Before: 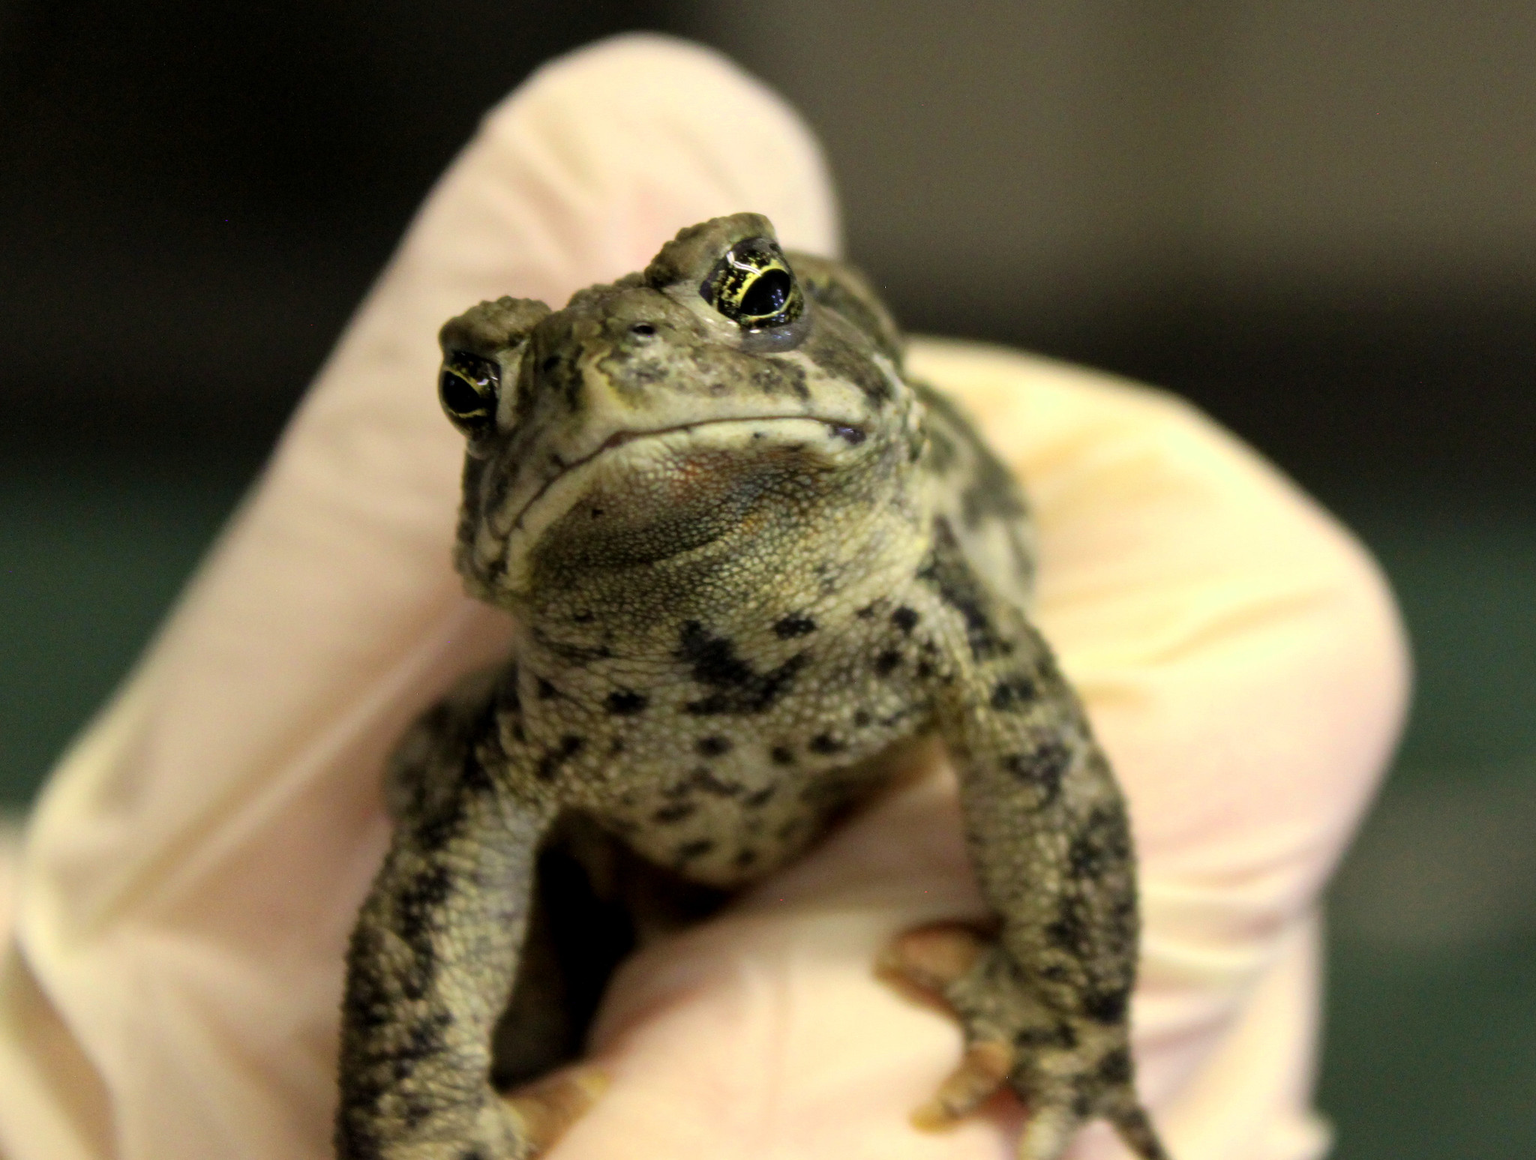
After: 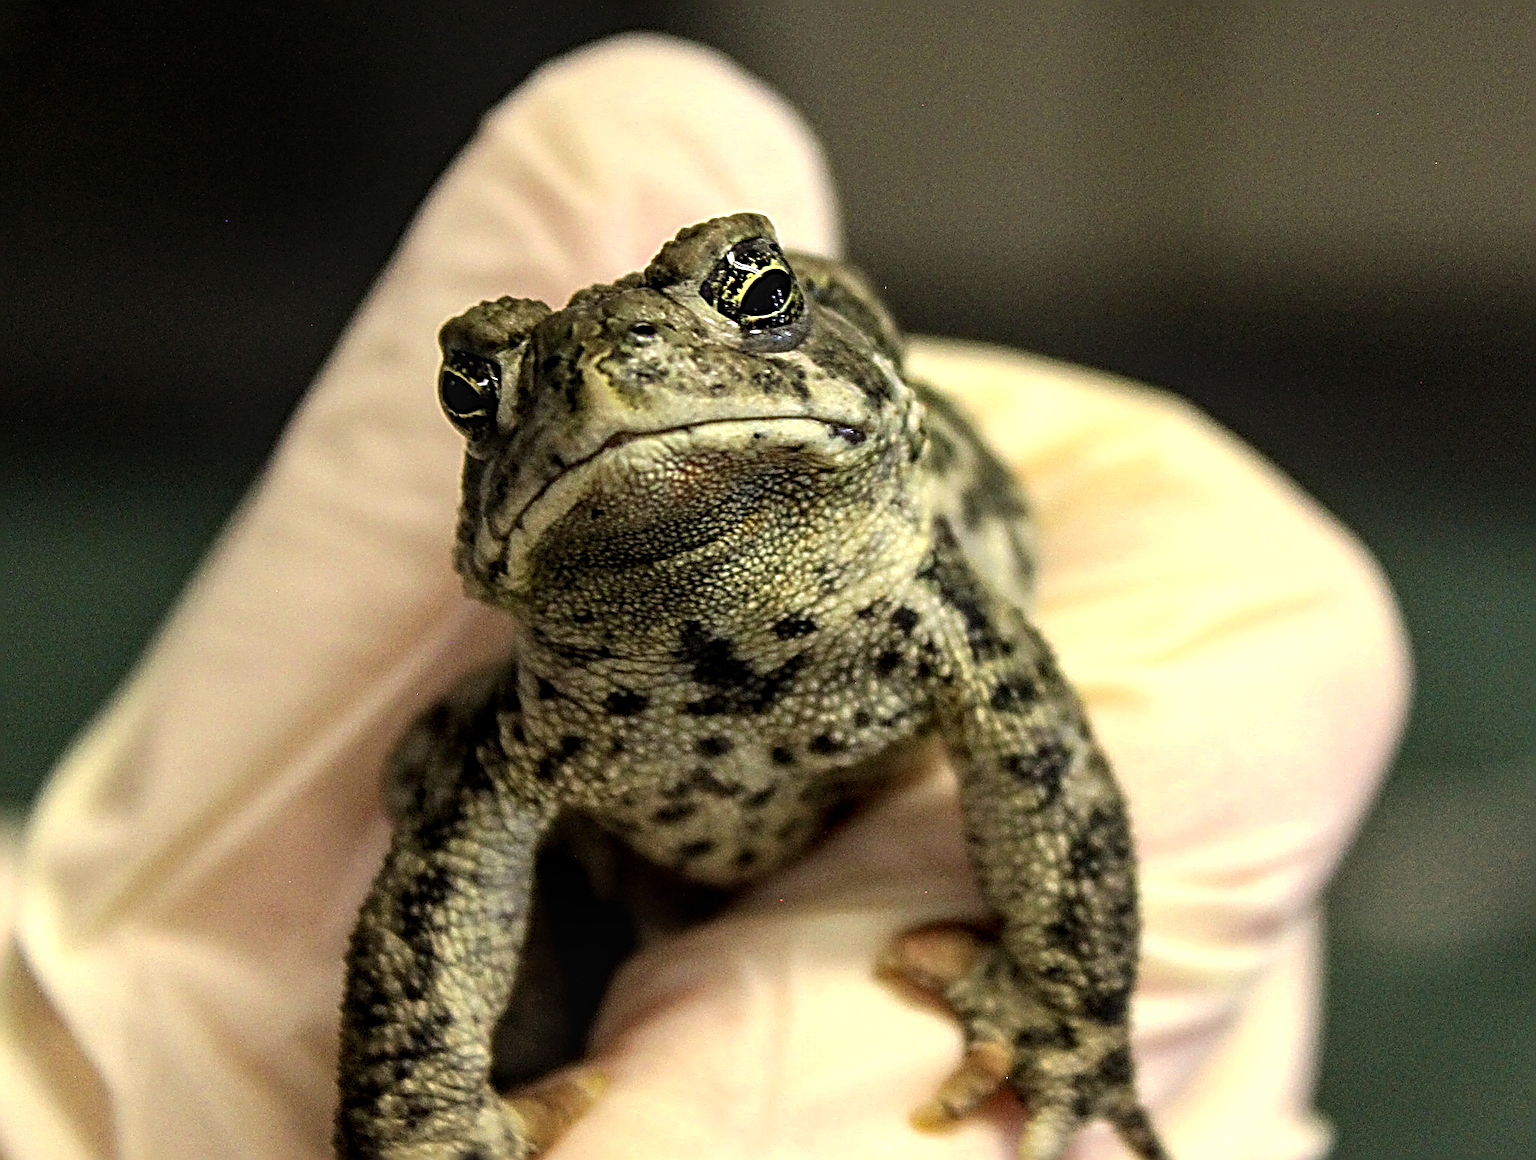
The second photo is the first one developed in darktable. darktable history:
tone equalizer: -8 EV -0.427 EV, -7 EV -0.363 EV, -6 EV -0.347 EV, -5 EV -0.192 EV, -3 EV 0.199 EV, -2 EV 0.308 EV, -1 EV 0.398 EV, +0 EV 0.447 EV, edges refinement/feathering 500, mask exposure compensation -1.57 EV, preserve details no
local contrast: highlights 28%, detail 130%
sharpen: radius 3.18, amount 1.741
